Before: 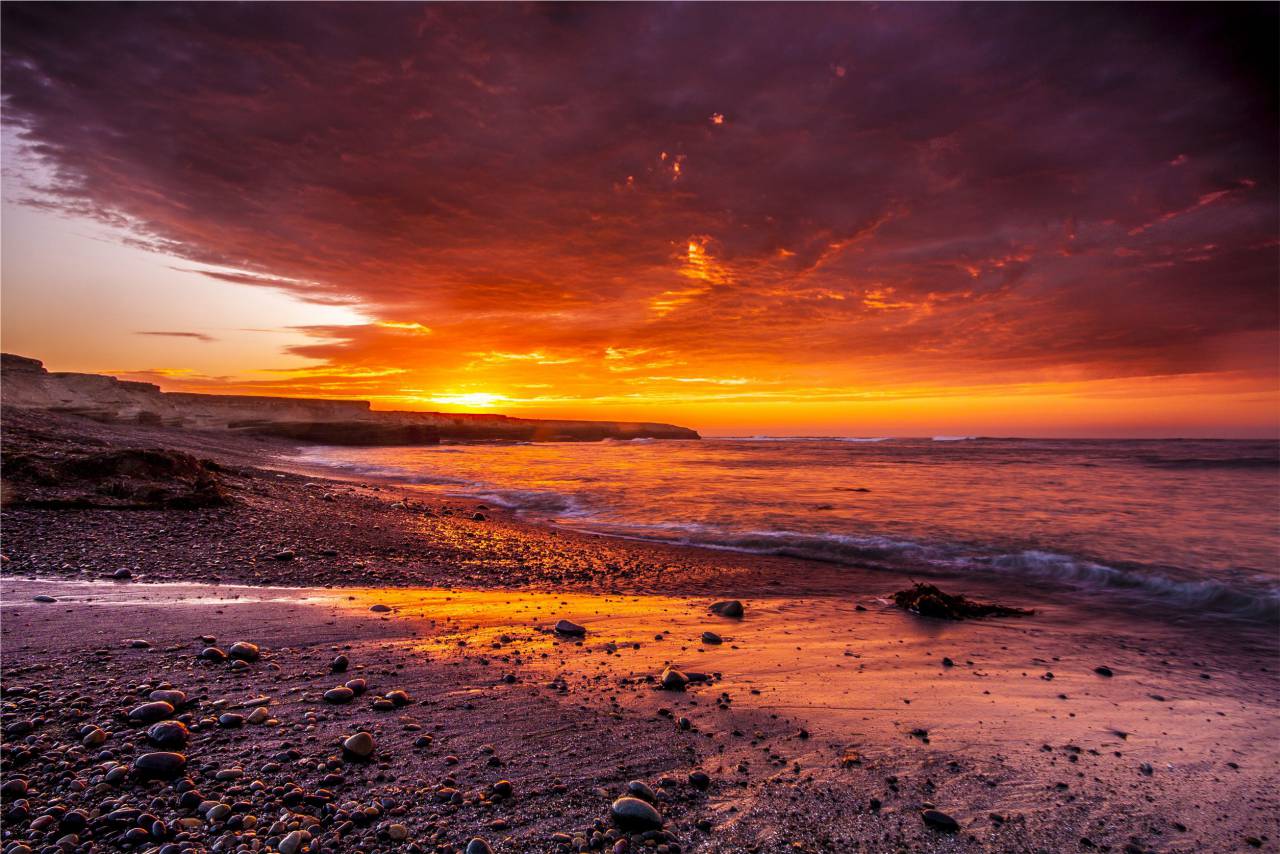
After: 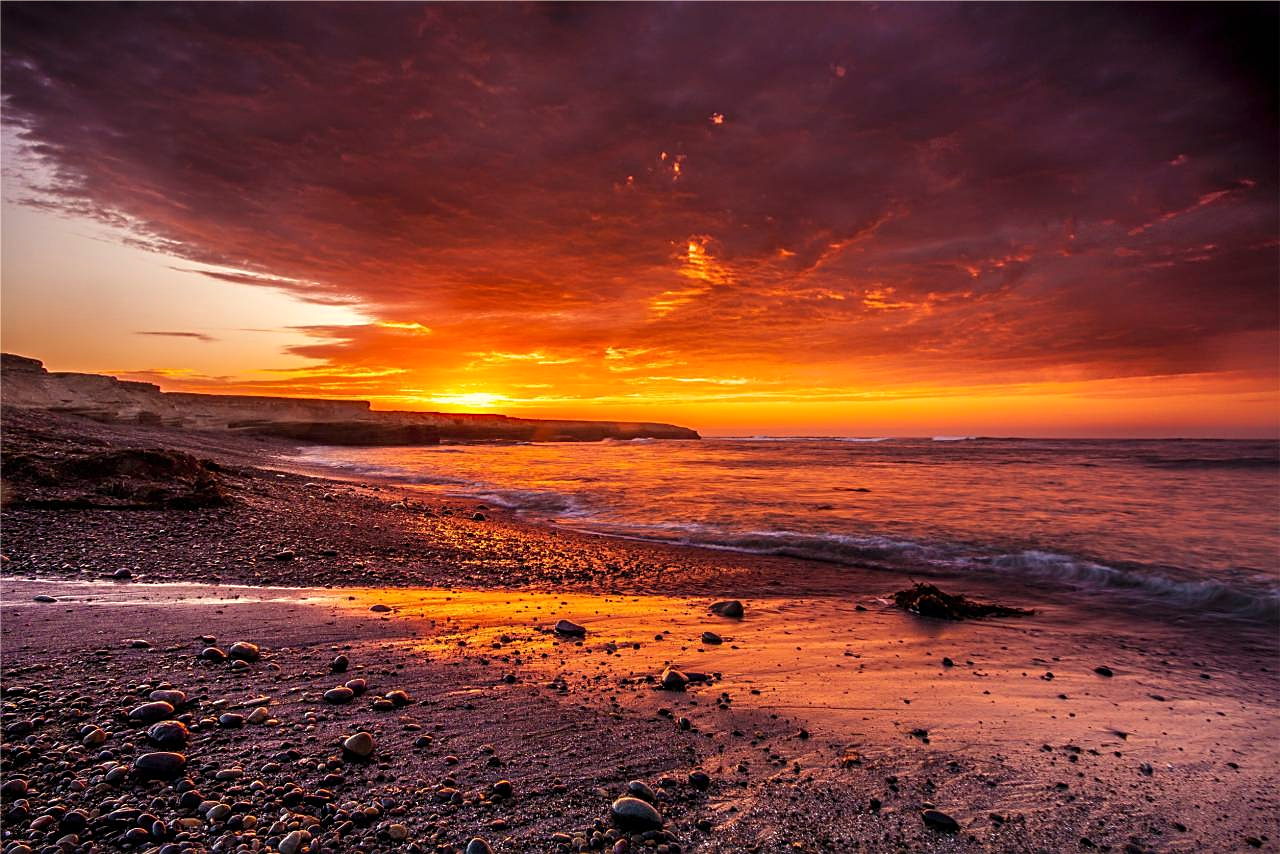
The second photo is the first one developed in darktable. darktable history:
sharpen: on, module defaults
white balance: red 1.029, blue 0.92
